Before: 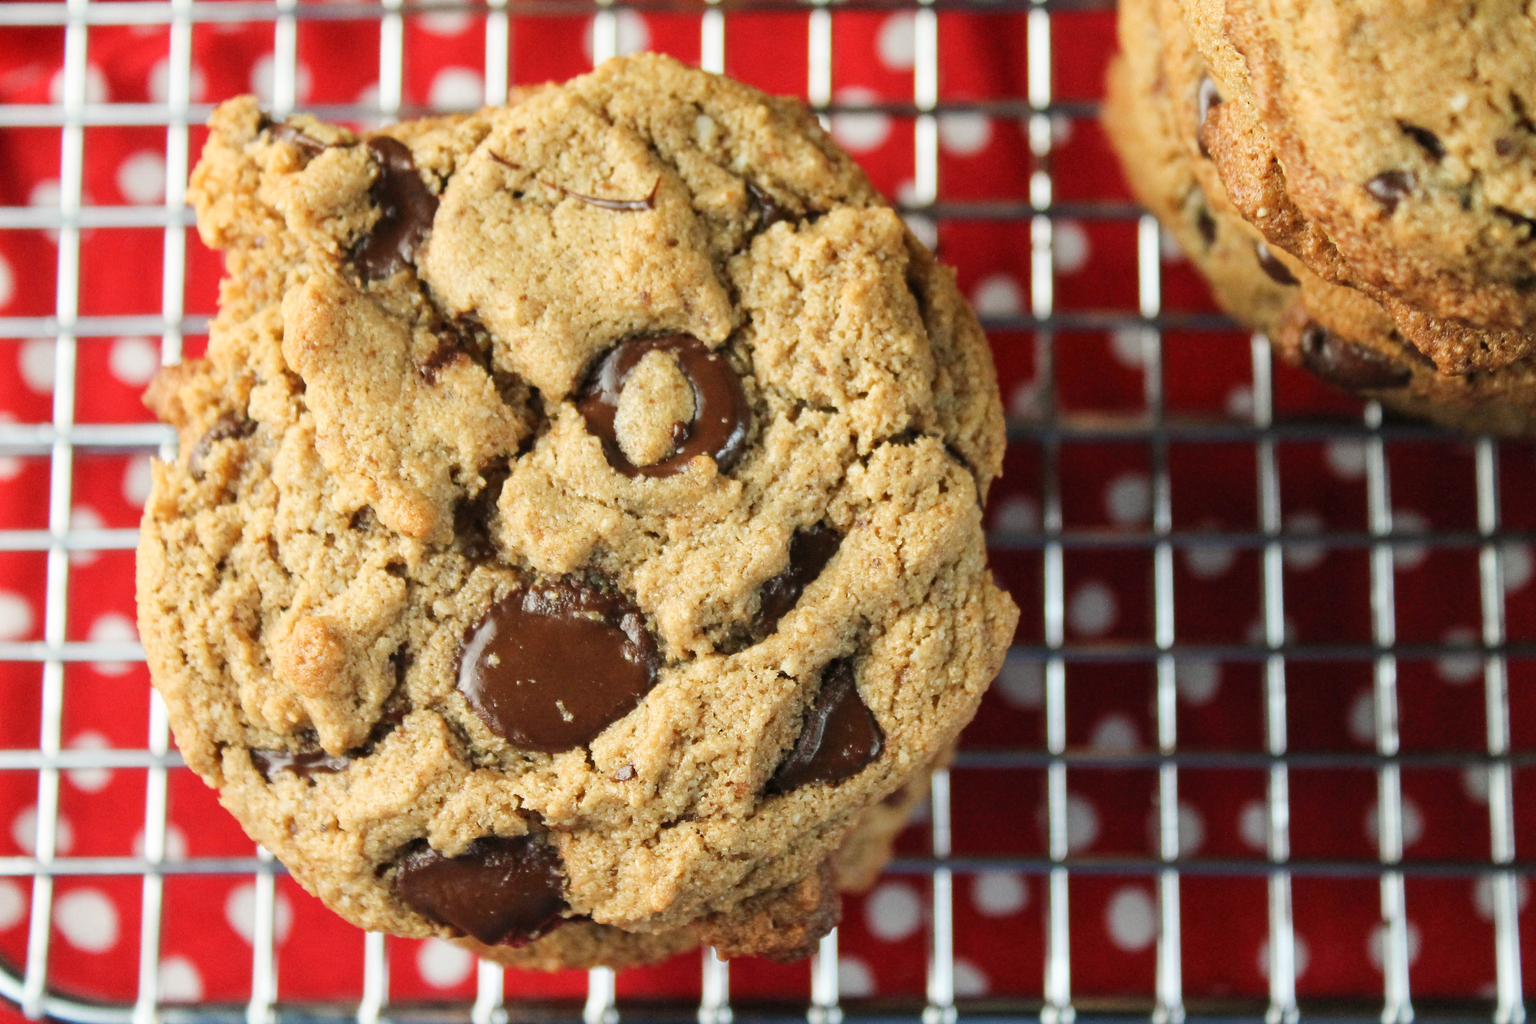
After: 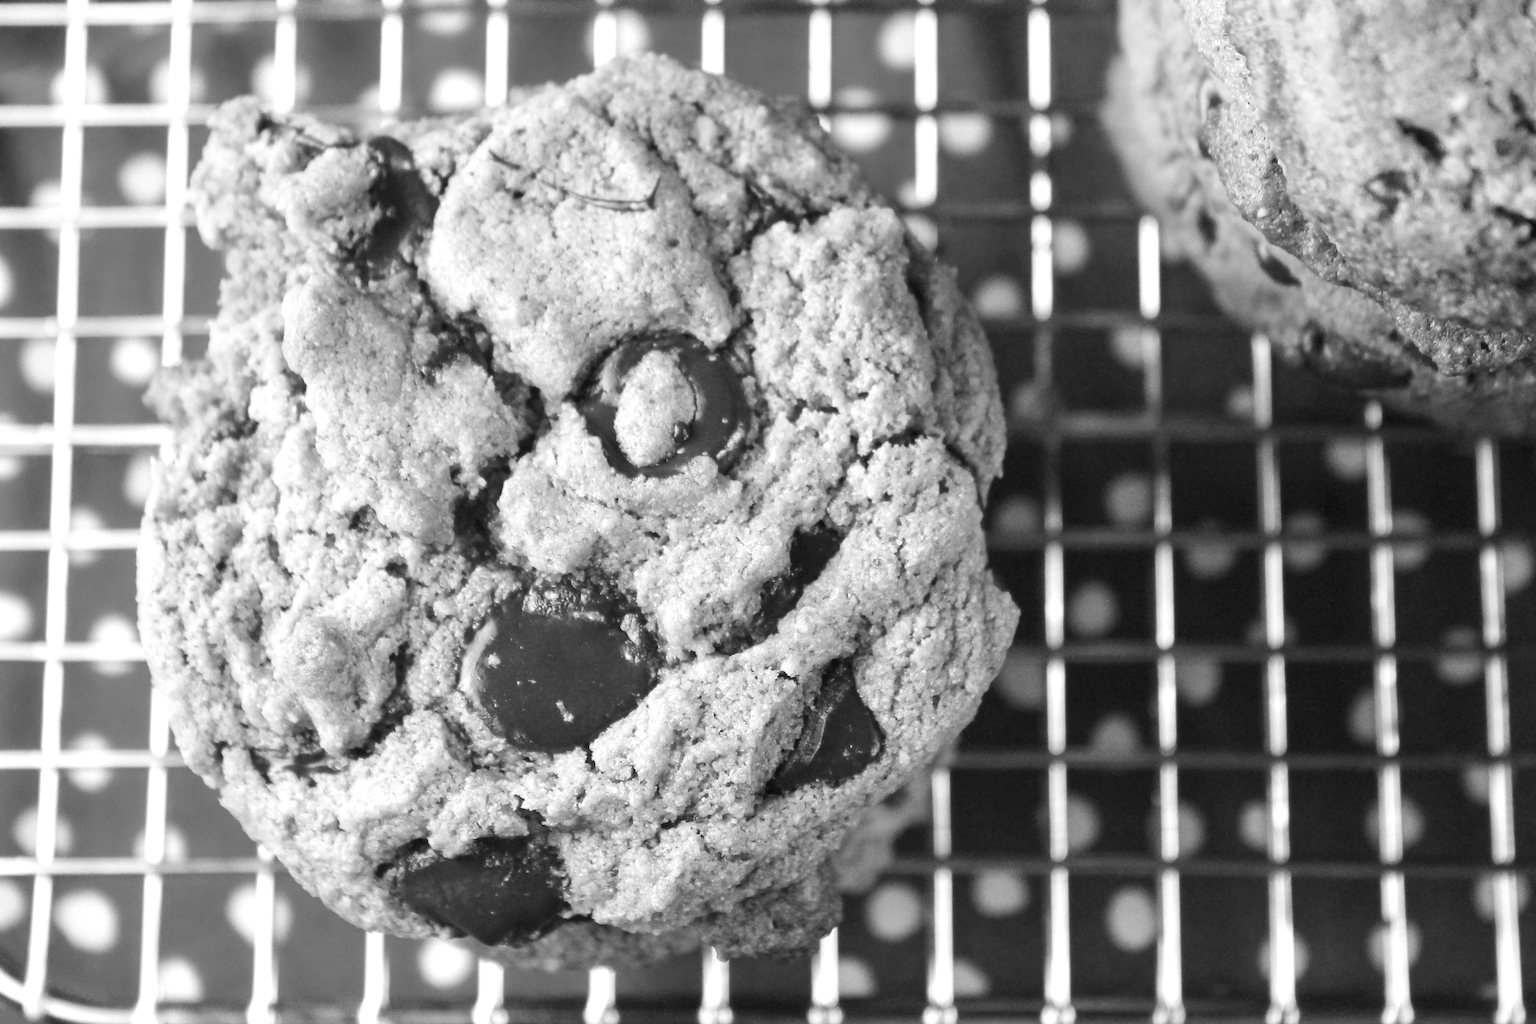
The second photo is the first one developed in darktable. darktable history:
color balance rgb: perceptual saturation grading › global saturation 35%, perceptual saturation grading › highlights -25%, perceptual saturation grading › shadows 50%
monochrome: a 14.95, b -89.96
exposure: black level correction 0, exposure 0.7 EV, compensate exposure bias true, compensate highlight preservation false
